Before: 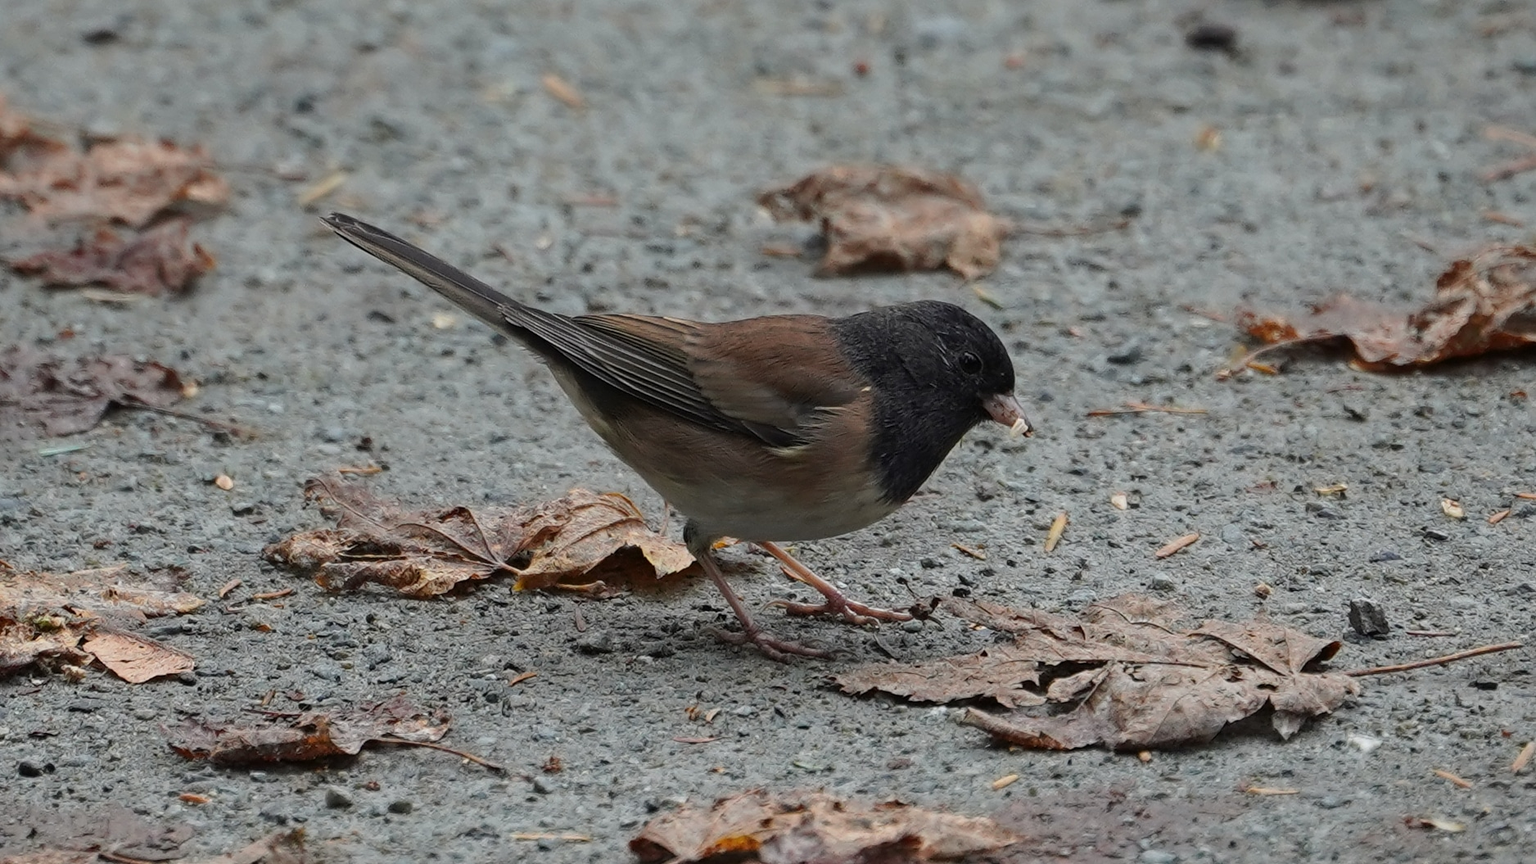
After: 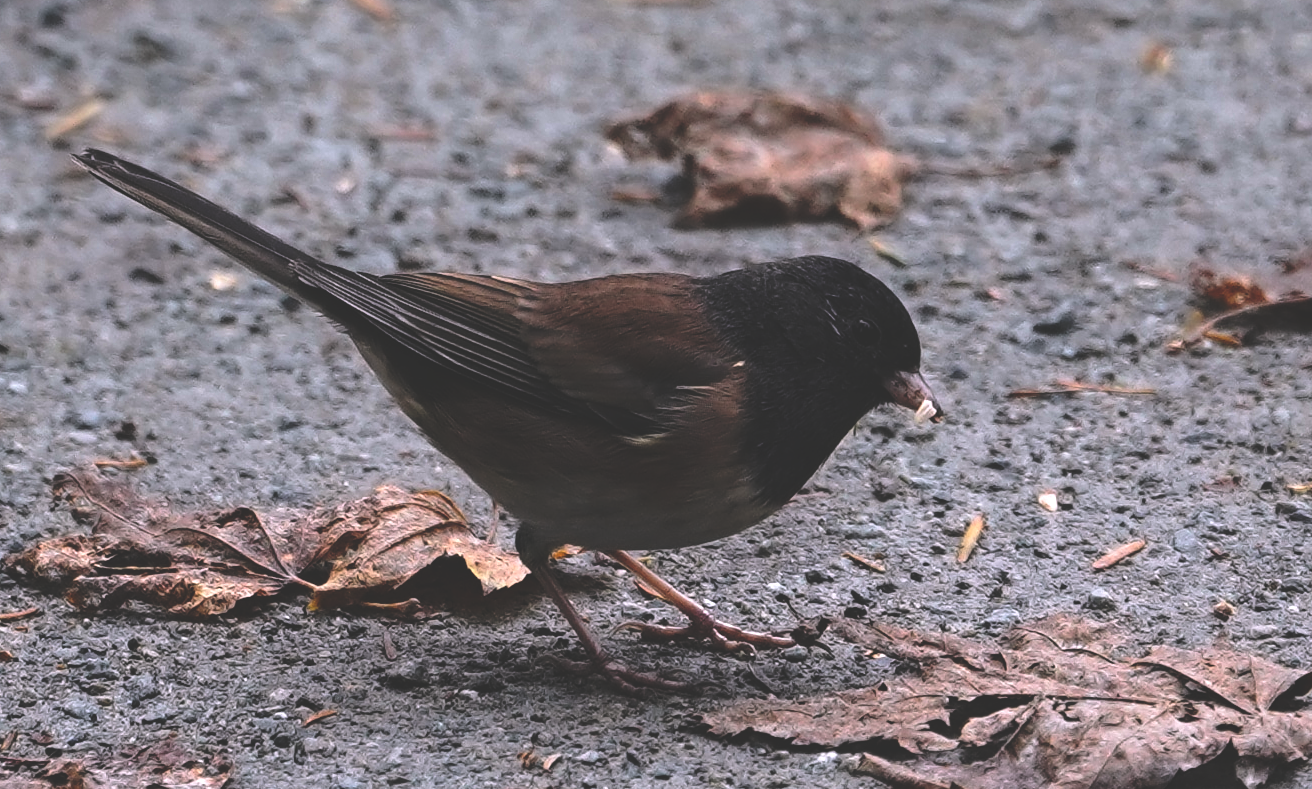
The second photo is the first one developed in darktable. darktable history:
rgb curve: curves: ch0 [(0, 0.186) (0.314, 0.284) (0.775, 0.708) (1, 1)], compensate middle gray true, preserve colors none
white balance: red 1.05, blue 1.072
tone equalizer: -8 EV -0.75 EV, -7 EV -0.7 EV, -6 EV -0.6 EV, -5 EV -0.4 EV, -3 EV 0.4 EV, -2 EV 0.6 EV, -1 EV 0.7 EV, +0 EV 0.75 EV, edges refinement/feathering 500, mask exposure compensation -1.57 EV, preserve details no
crop and rotate: left 17.046%, top 10.659%, right 12.989%, bottom 14.553%
